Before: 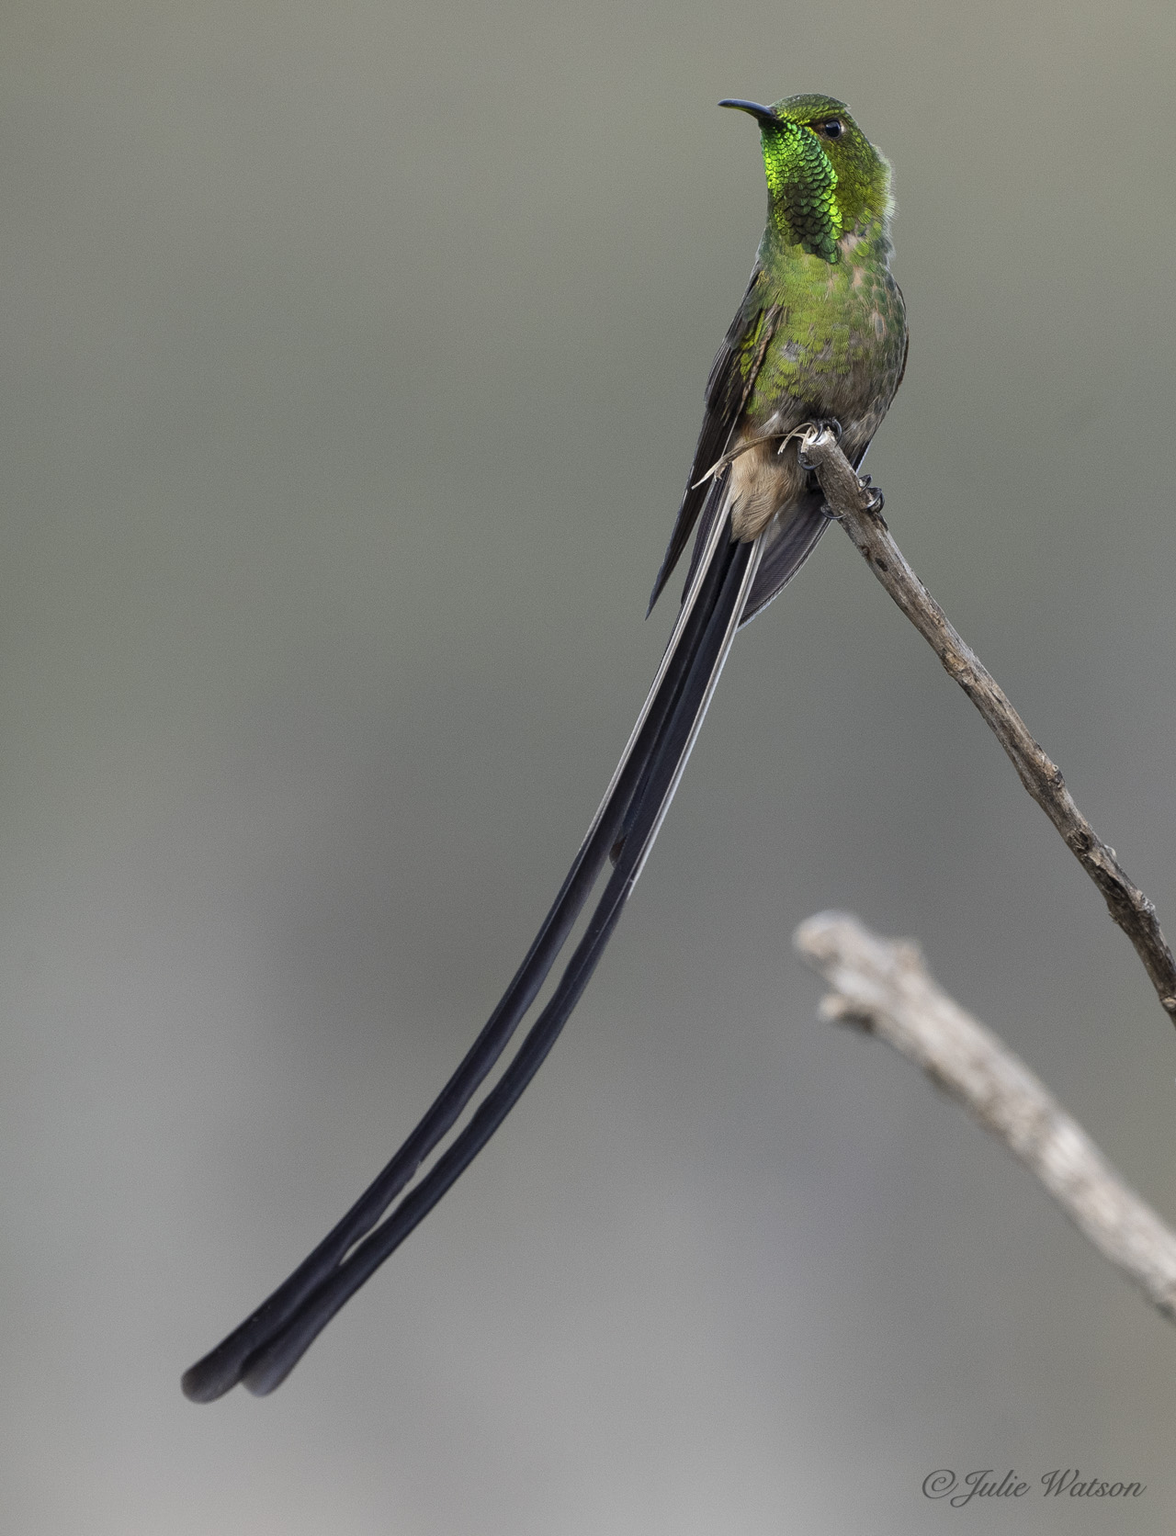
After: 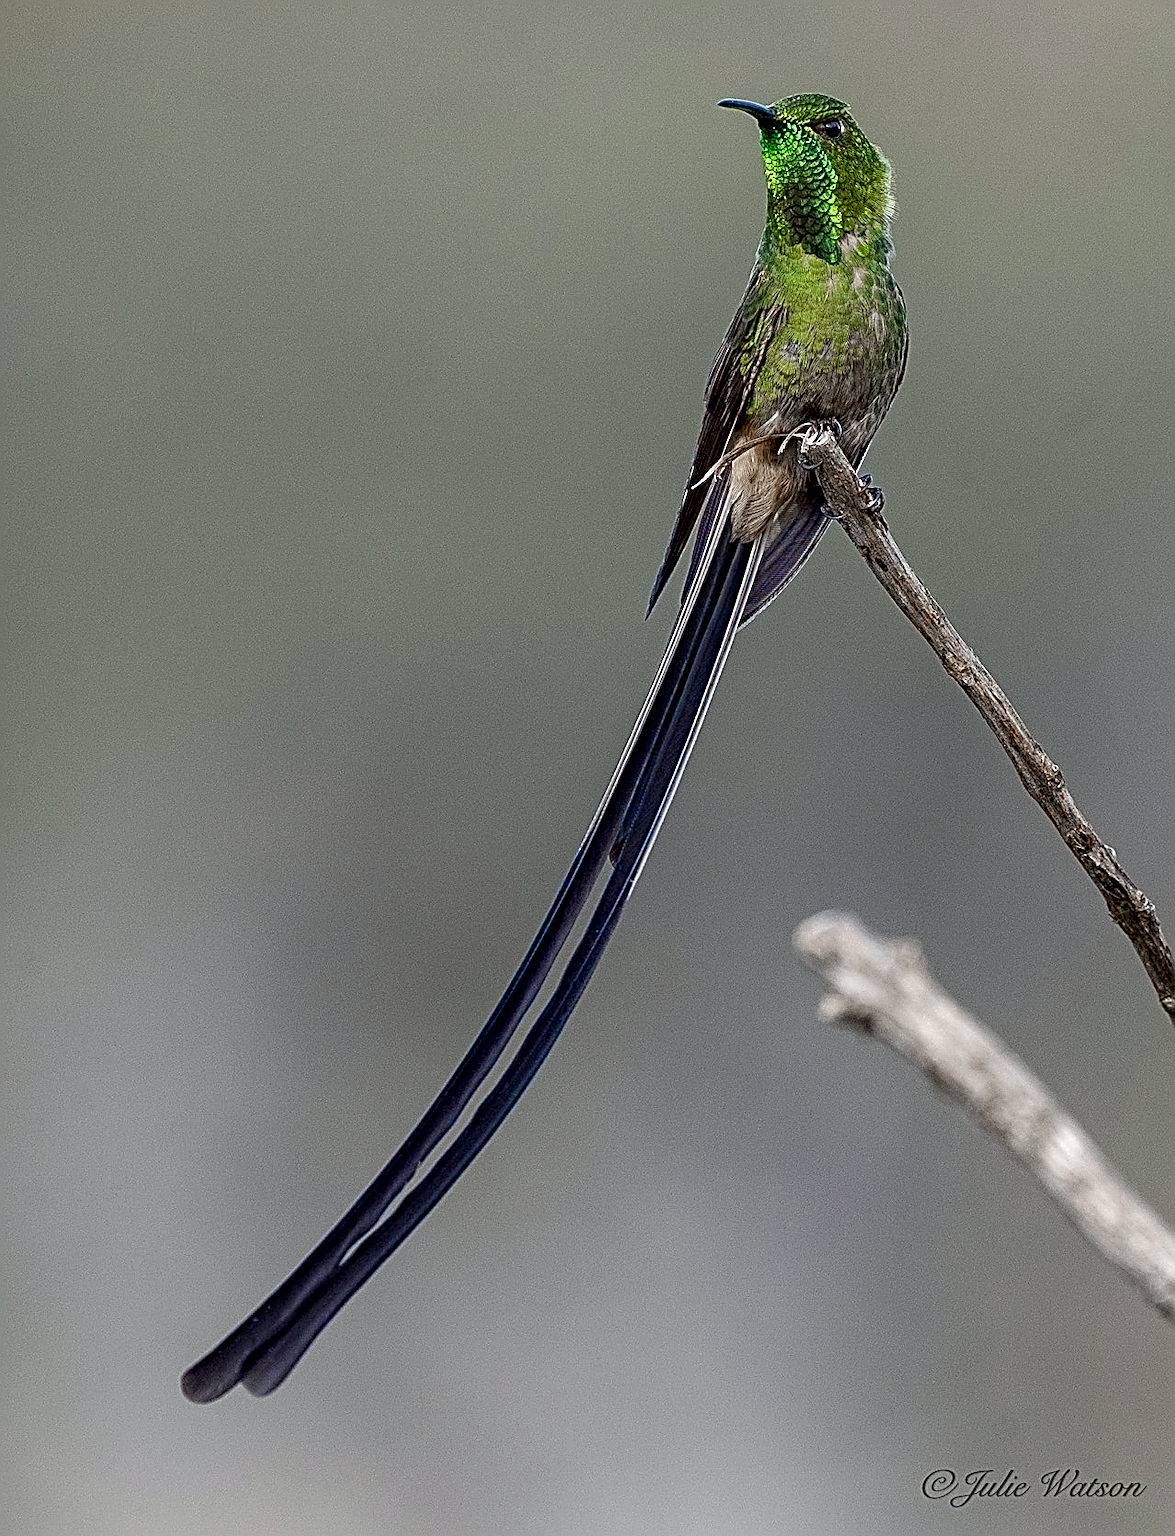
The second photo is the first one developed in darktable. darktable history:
lens correction: correction method embedded metadata, crop 3.48, focal 6.9, aperture 1.7, distance 2.55, camera "Pixel 9 Pro", lens "Pixel 9 Pro back camera 6.9mm f/1.7"
sharpen: amount 1.861
haze removal: on, module defaults
chromatic aberrations: on, module defaults
local contrast: on, module defaults
color equalizer: saturation › red 0.947, saturation › orange 0.722, hue › red 9.24, brightness › red 0.843, node placement 14°
color balance rgb "_builtin_basic colorfulness | vibrant colors": perceptual saturation grading › global saturation 20%, perceptual saturation grading › highlights -25%, perceptual saturation grading › shadows 50%
